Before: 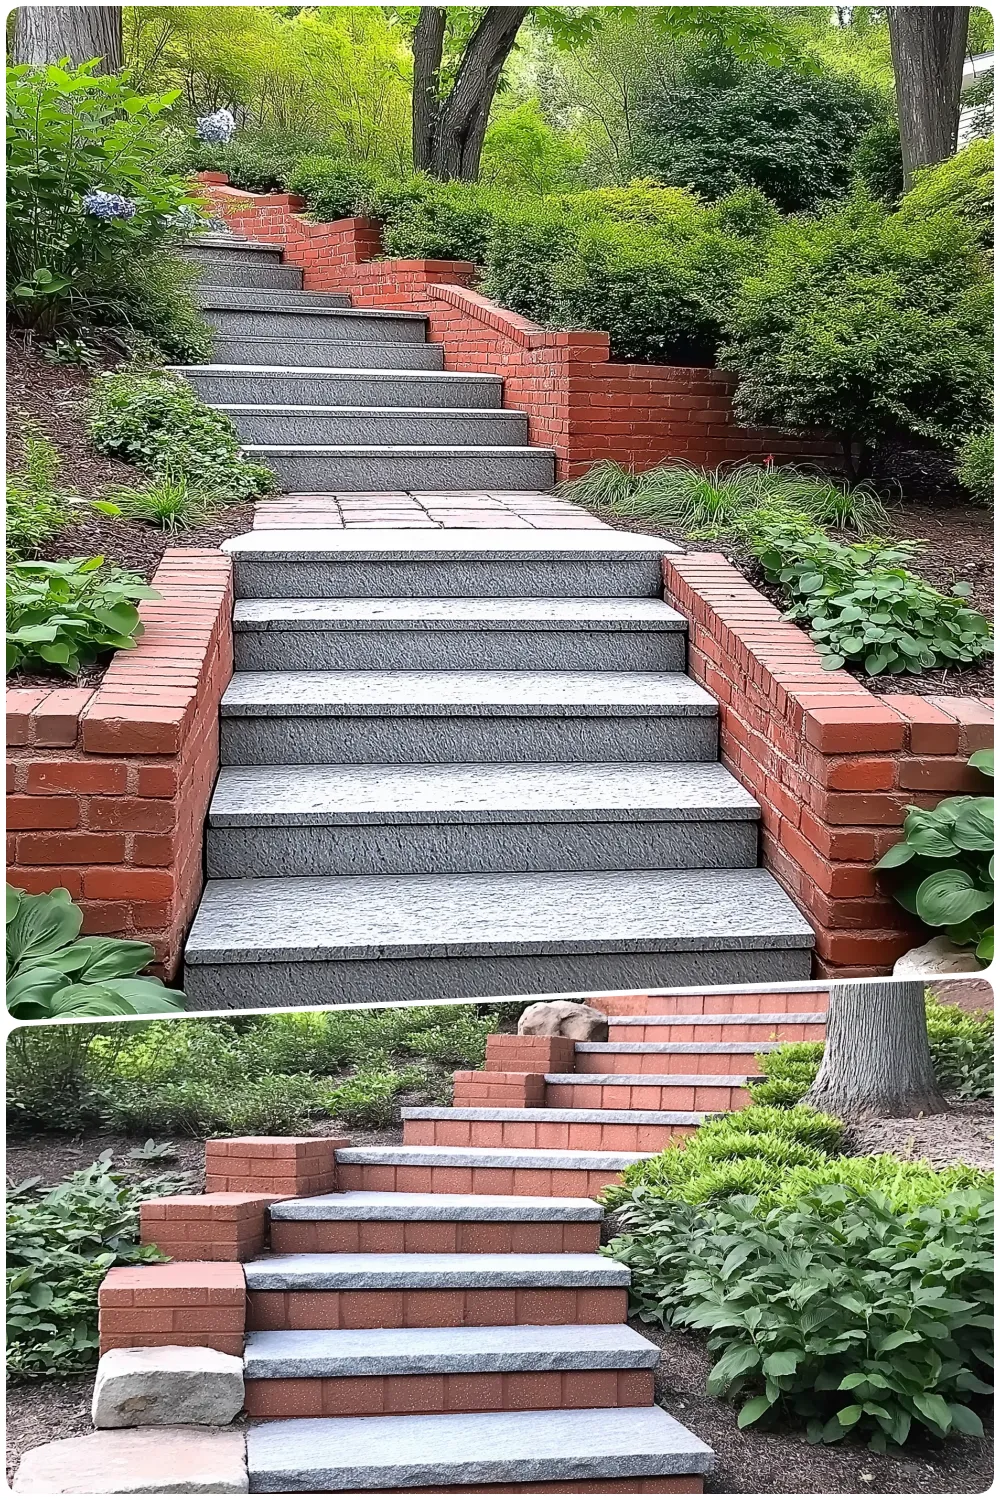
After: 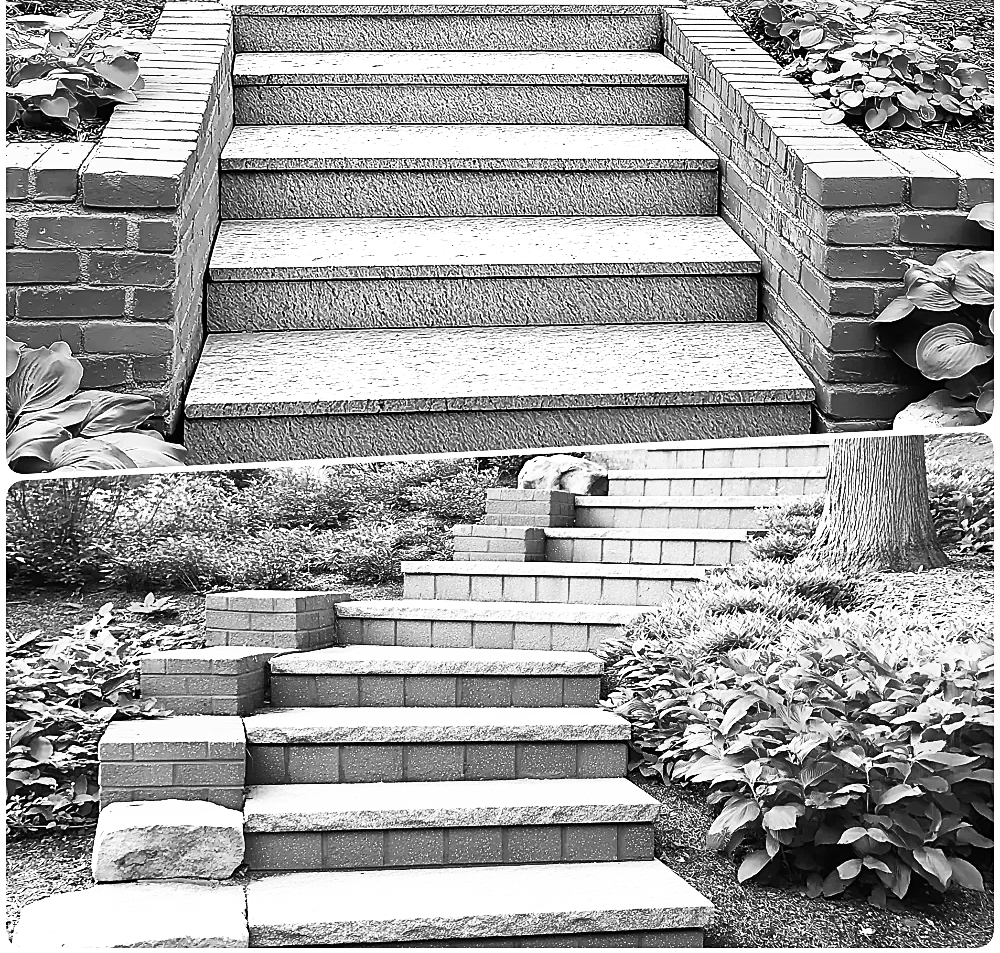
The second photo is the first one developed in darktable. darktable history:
sharpen: on, module defaults
tone curve: curves: ch0 [(0, 0) (0.003, 0.01) (0.011, 0.017) (0.025, 0.035) (0.044, 0.068) (0.069, 0.109) (0.1, 0.144) (0.136, 0.185) (0.177, 0.231) (0.224, 0.279) (0.277, 0.346) (0.335, 0.42) (0.399, 0.5) (0.468, 0.603) (0.543, 0.712) (0.623, 0.808) (0.709, 0.883) (0.801, 0.957) (0.898, 0.993) (1, 1)], preserve colors none
contrast brightness saturation: contrast 0.18, saturation 0.3
monochrome: size 3.1
crop and rotate: top 36.435%
